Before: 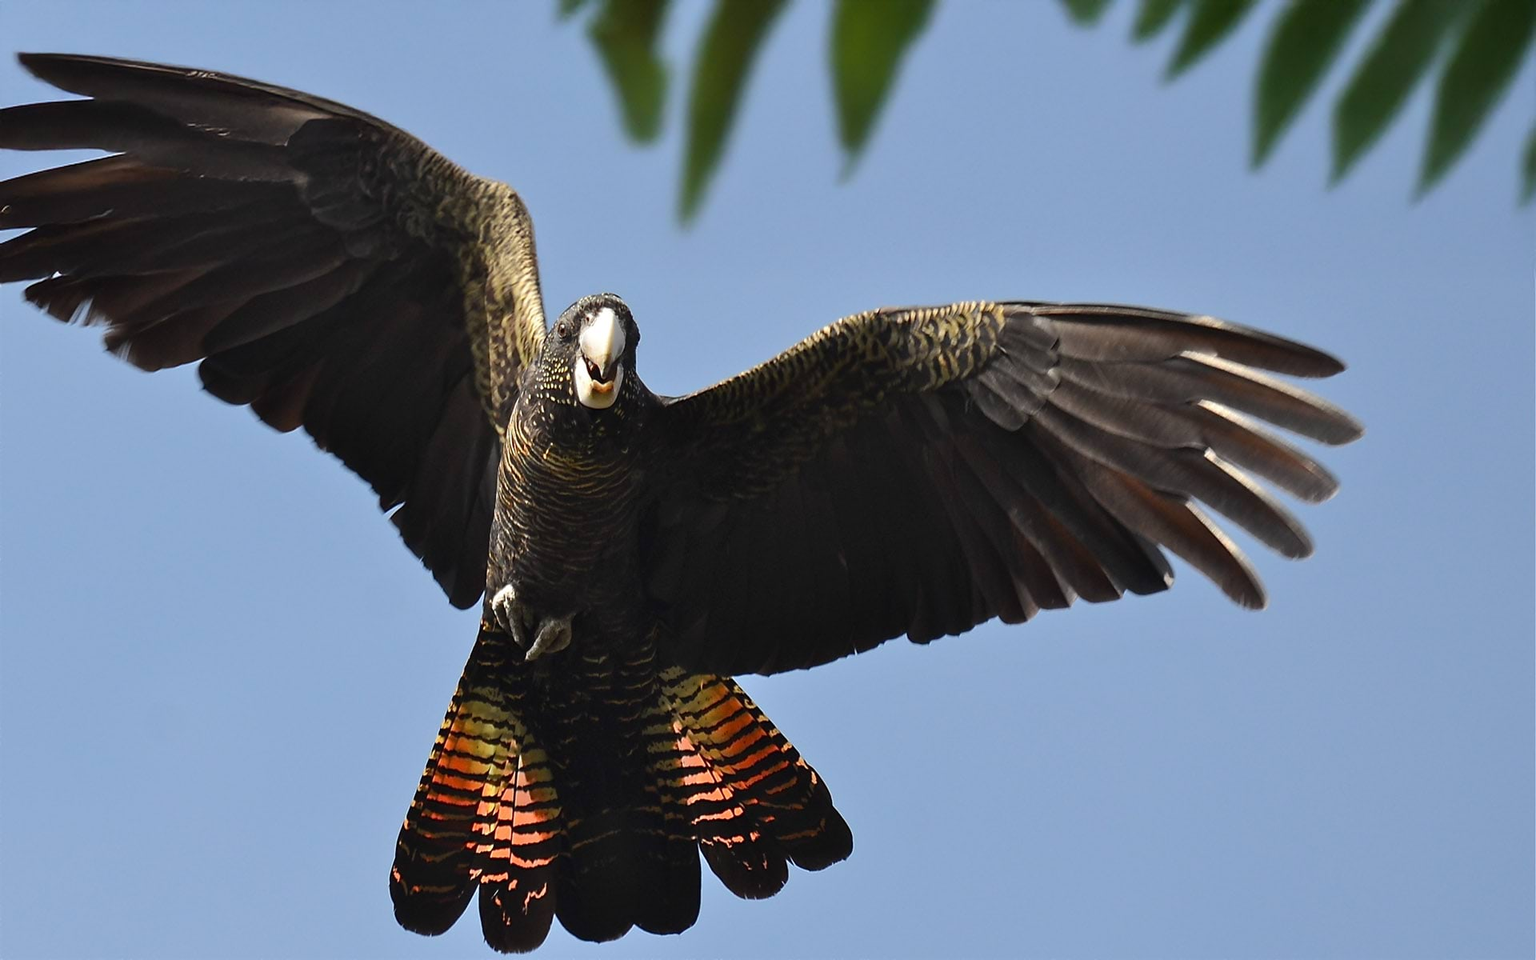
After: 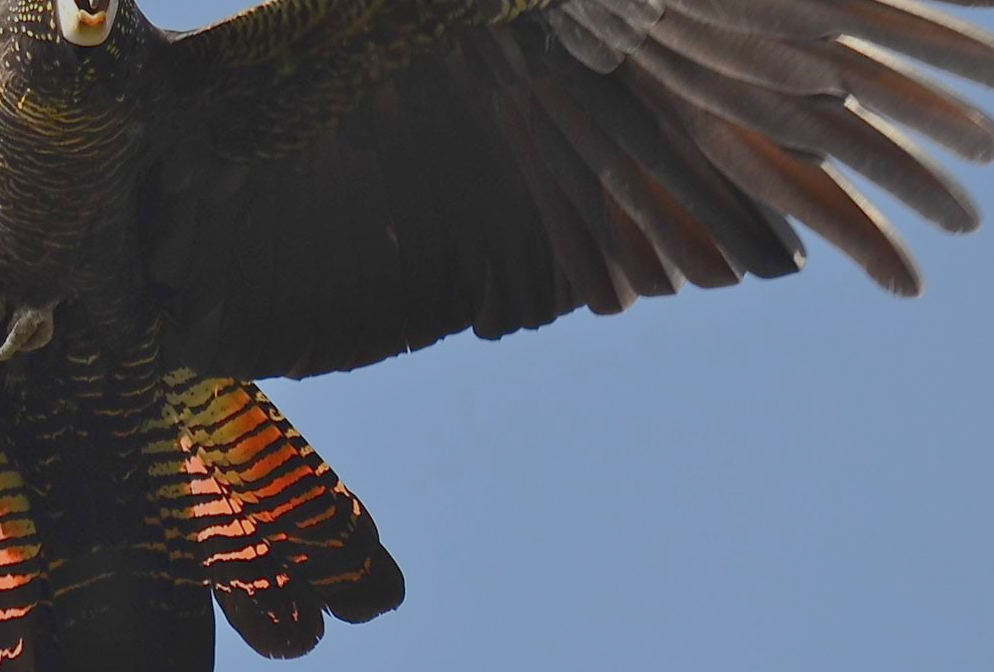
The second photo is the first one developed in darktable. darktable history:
color balance rgb: contrast -30%
crop: left 34.479%, top 38.822%, right 13.718%, bottom 5.172%
